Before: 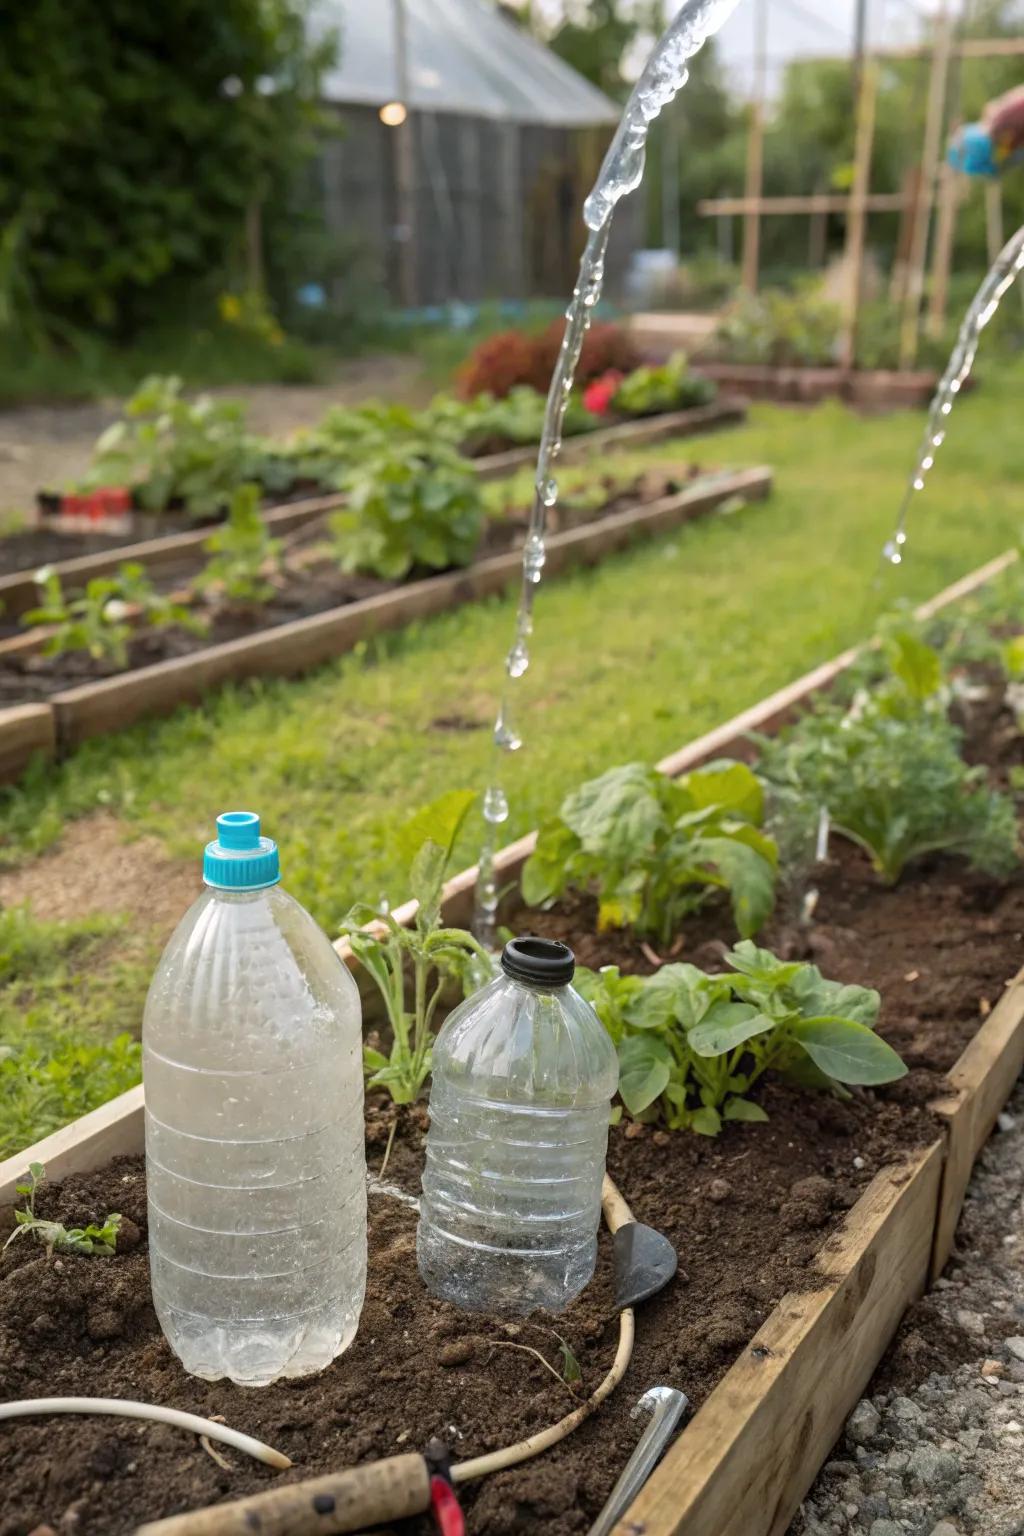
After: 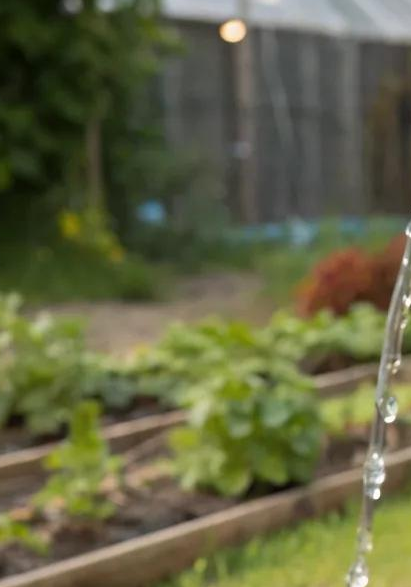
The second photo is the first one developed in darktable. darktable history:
crop: left 15.717%, top 5.459%, right 44.062%, bottom 56.288%
